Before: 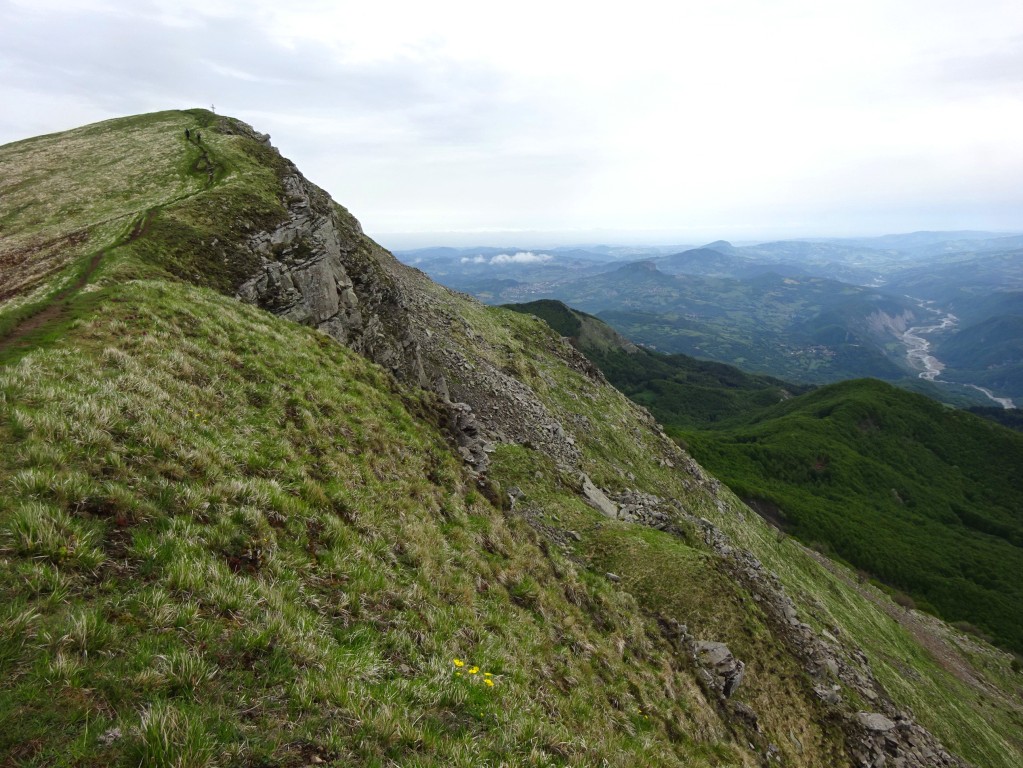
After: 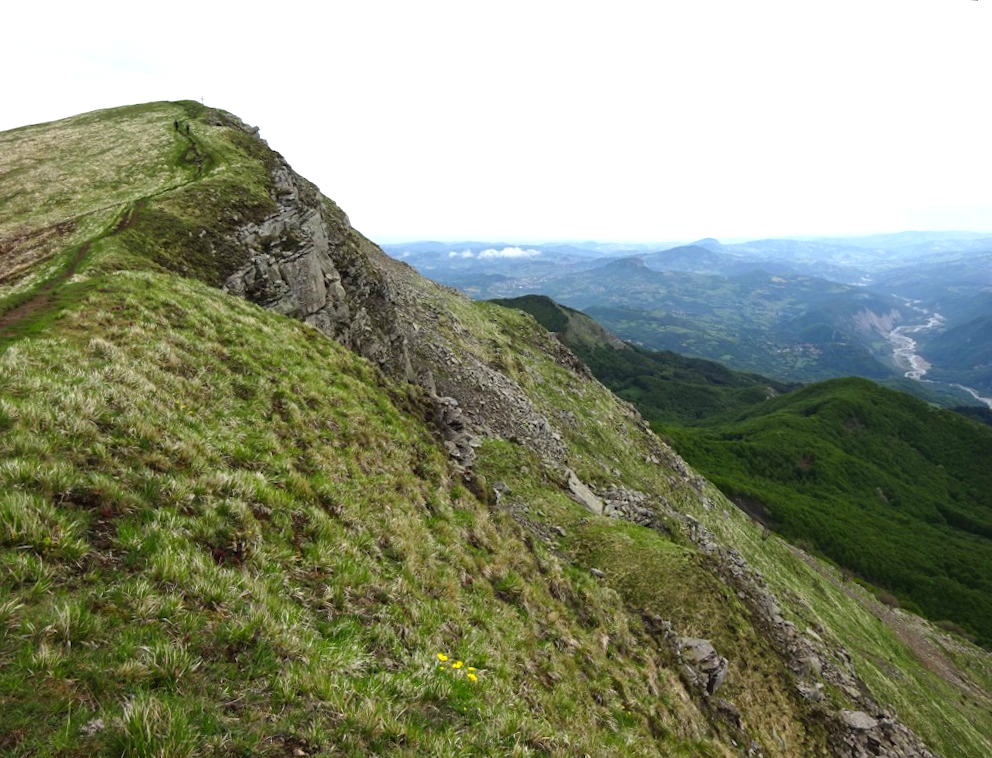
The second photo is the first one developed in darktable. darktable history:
rotate and perspective: rotation -1.77°, lens shift (horizontal) 0.004, automatic cropping off
crop and rotate: angle -2.38°
levels: levels [0, 0.43, 0.859]
